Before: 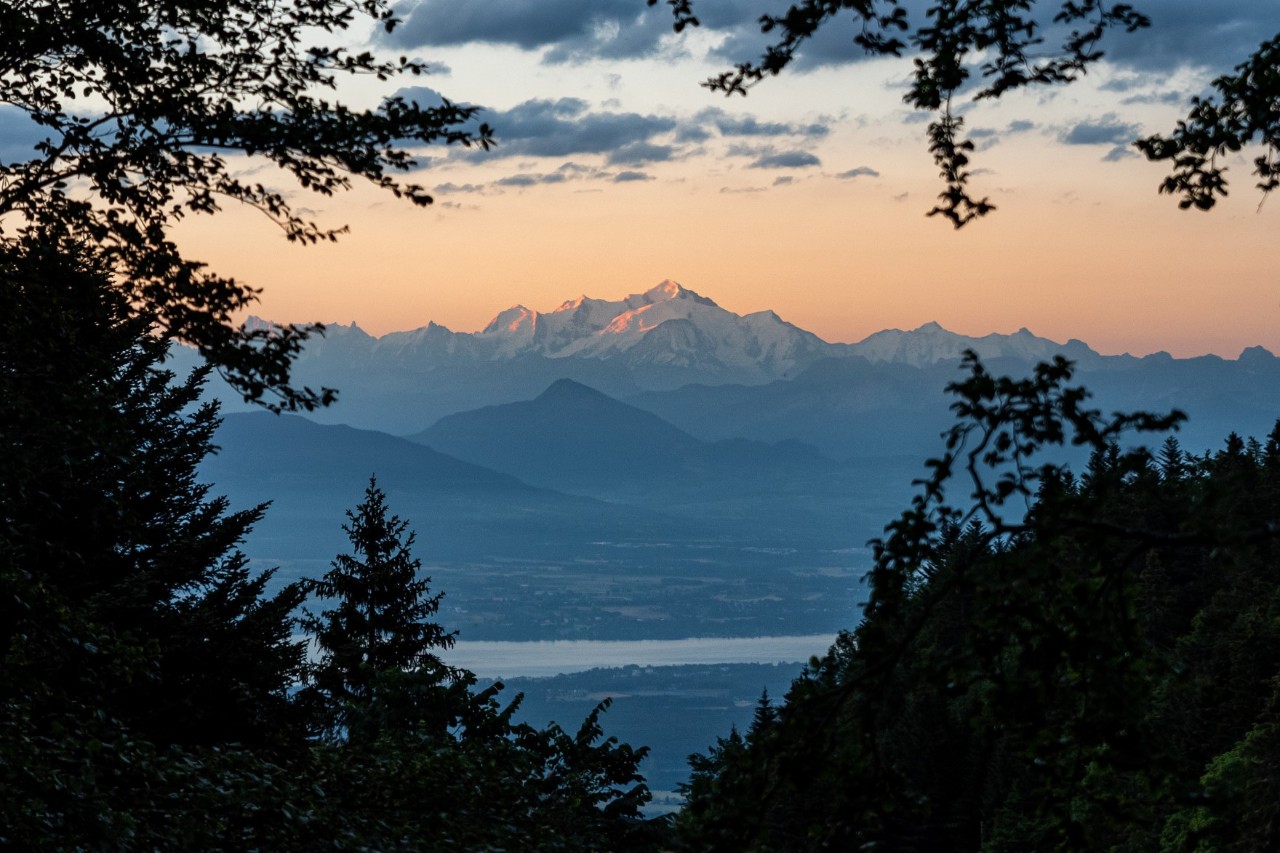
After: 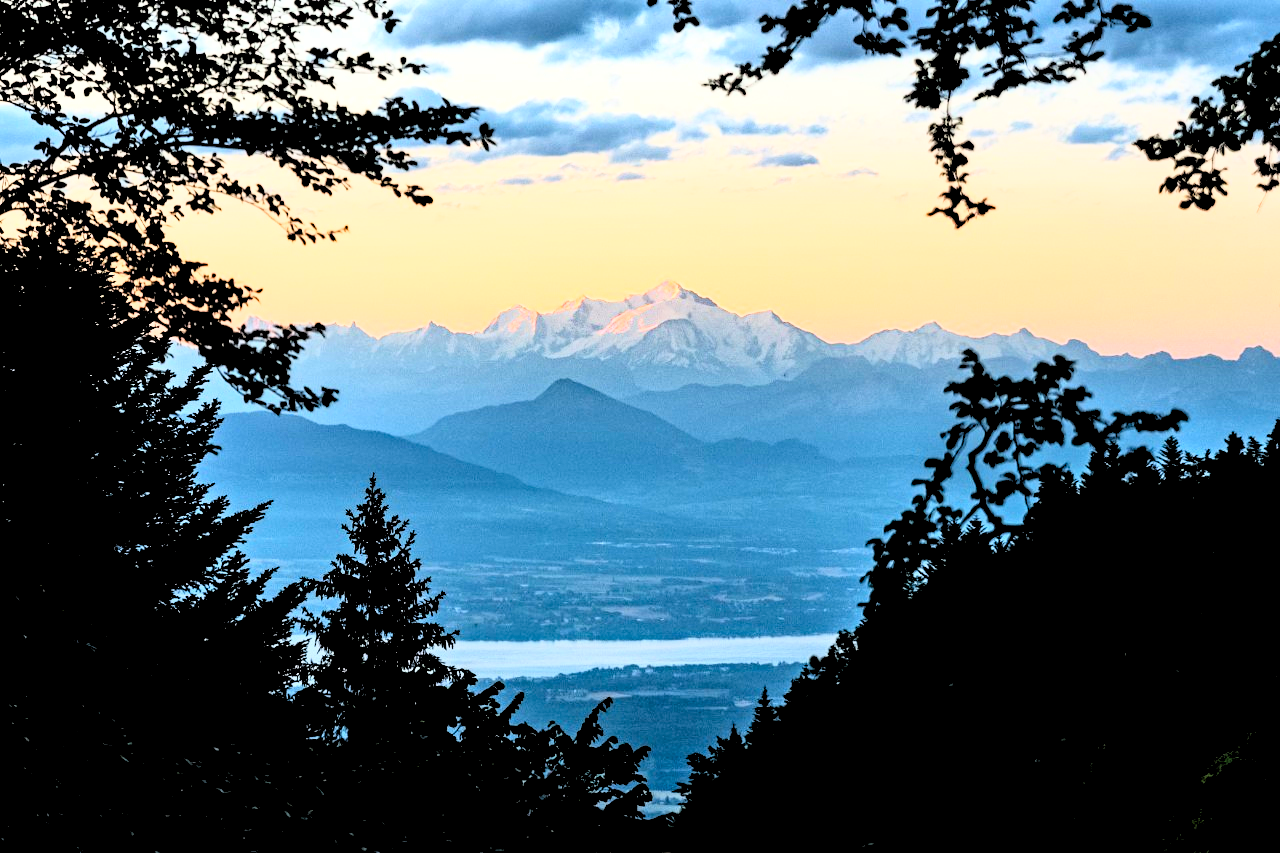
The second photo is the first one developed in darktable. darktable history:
haze removal: on, module defaults
levels: levels [0.093, 0.434, 0.988]
rgb curve: curves: ch0 [(0, 0) (0.21, 0.15) (0.24, 0.21) (0.5, 0.75) (0.75, 0.96) (0.89, 0.99) (1, 1)]; ch1 [(0, 0.02) (0.21, 0.13) (0.25, 0.2) (0.5, 0.67) (0.75, 0.9) (0.89, 0.97) (1, 1)]; ch2 [(0, 0.02) (0.21, 0.13) (0.25, 0.2) (0.5, 0.67) (0.75, 0.9) (0.89, 0.97) (1, 1)], compensate middle gray true
